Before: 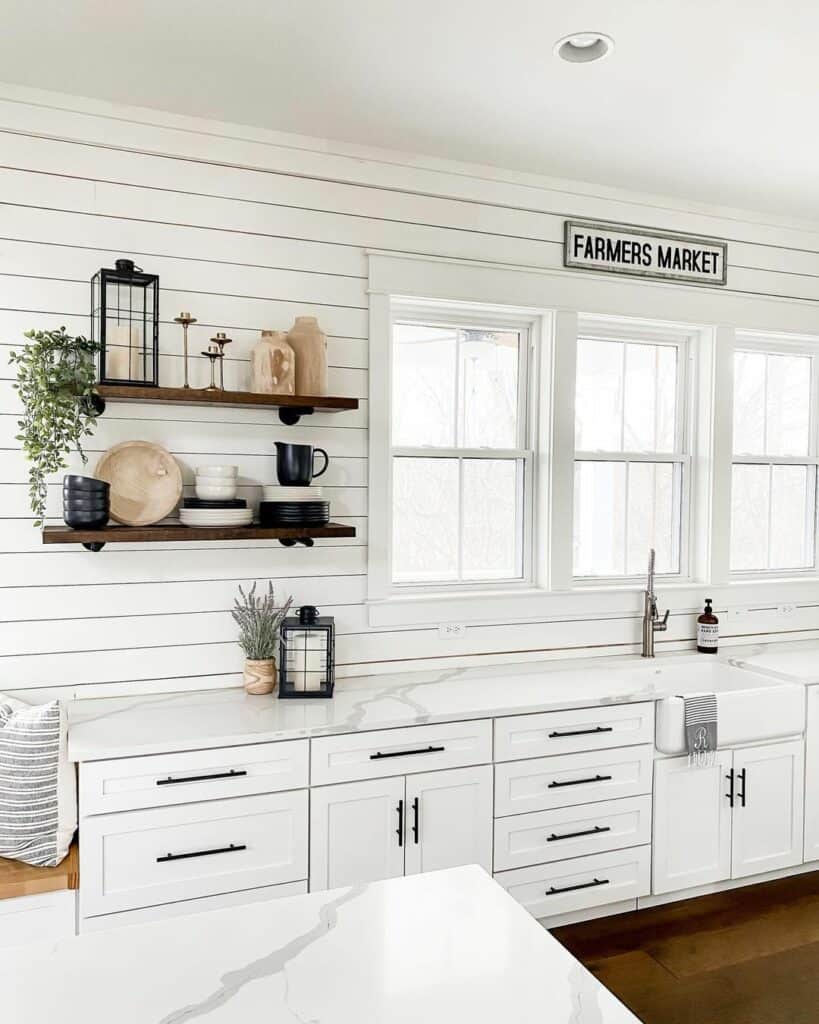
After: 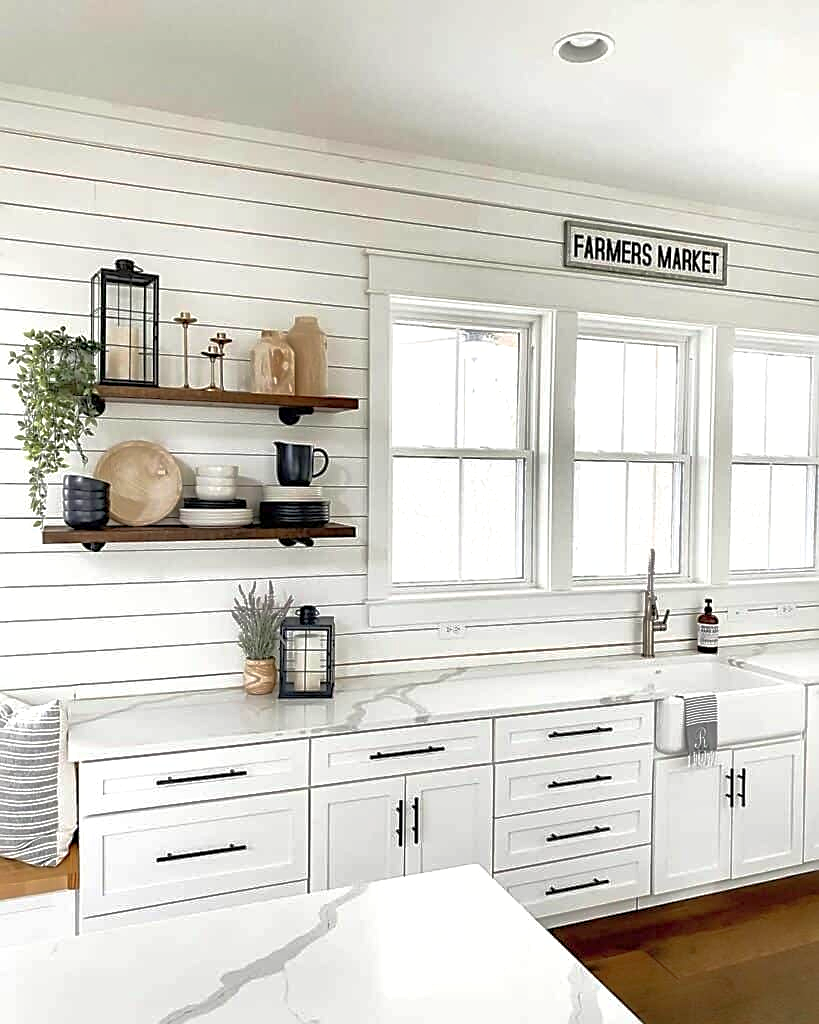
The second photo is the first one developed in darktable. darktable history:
exposure: exposure 0.21 EV, compensate highlight preservation false
shadows and highlights: on, module defaults
sharpen: on, module defaults
